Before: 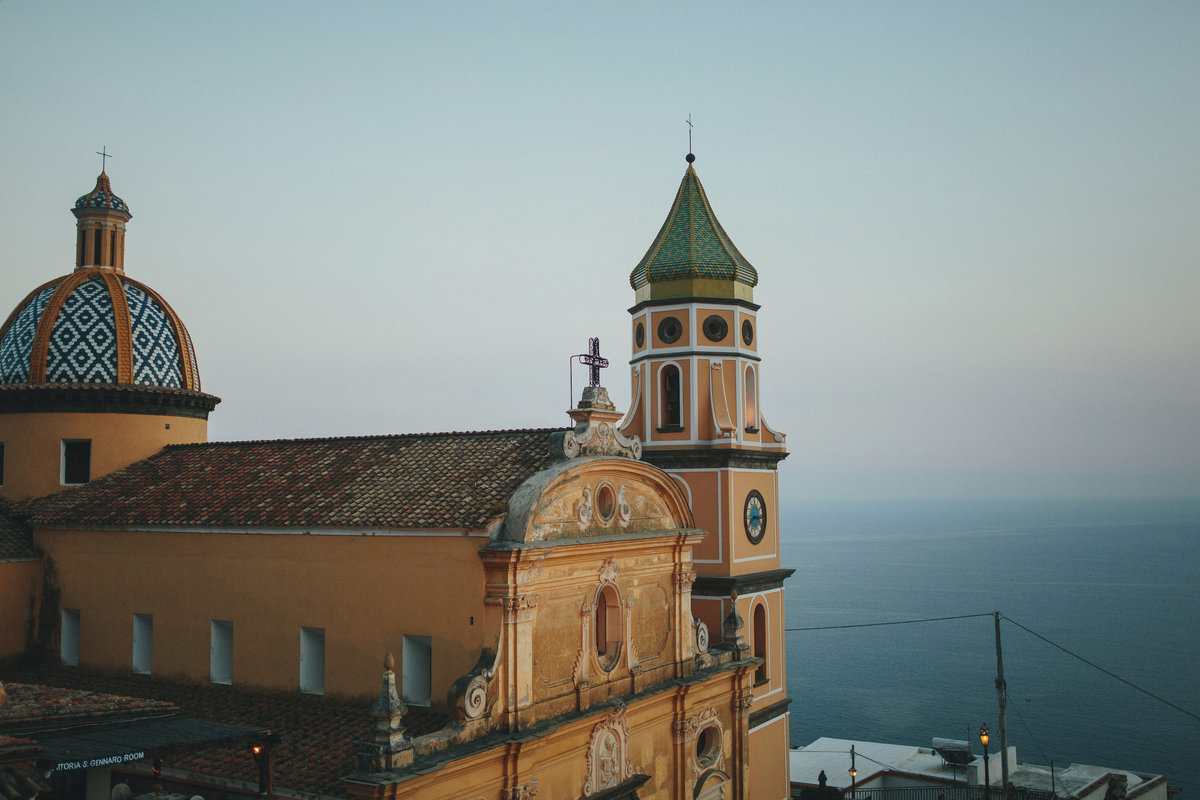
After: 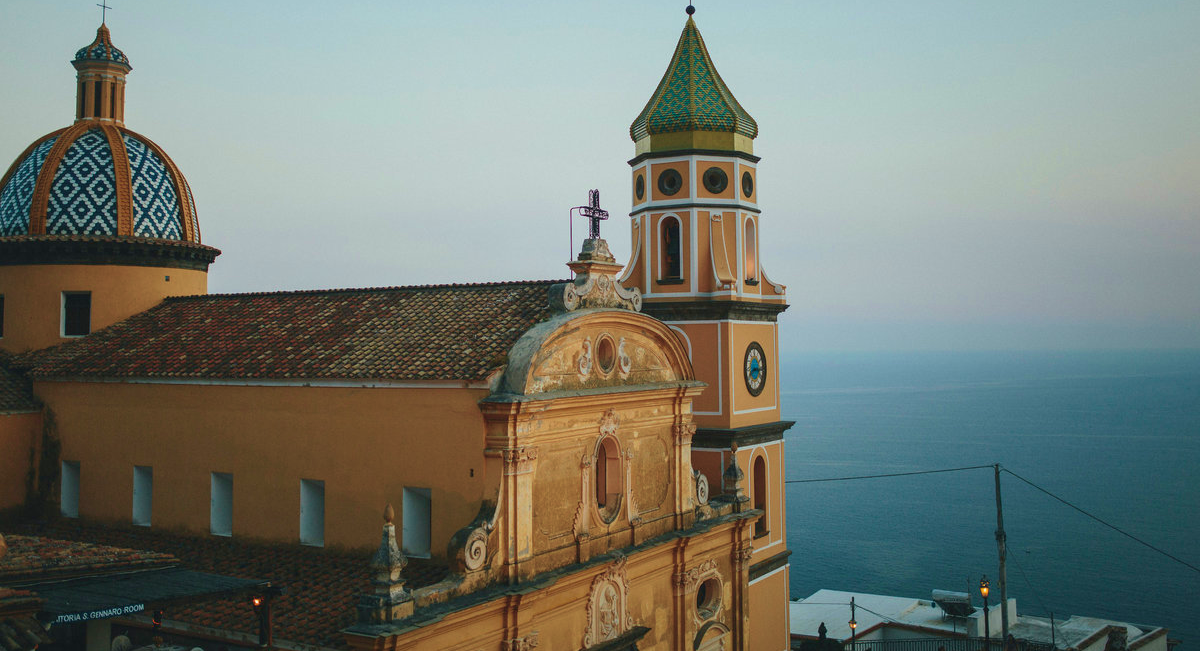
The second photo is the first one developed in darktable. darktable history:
crop and rotate: top 18.507%
velvia: strength 45%
bloom: size 9%, threshold 100%, strength 7%
